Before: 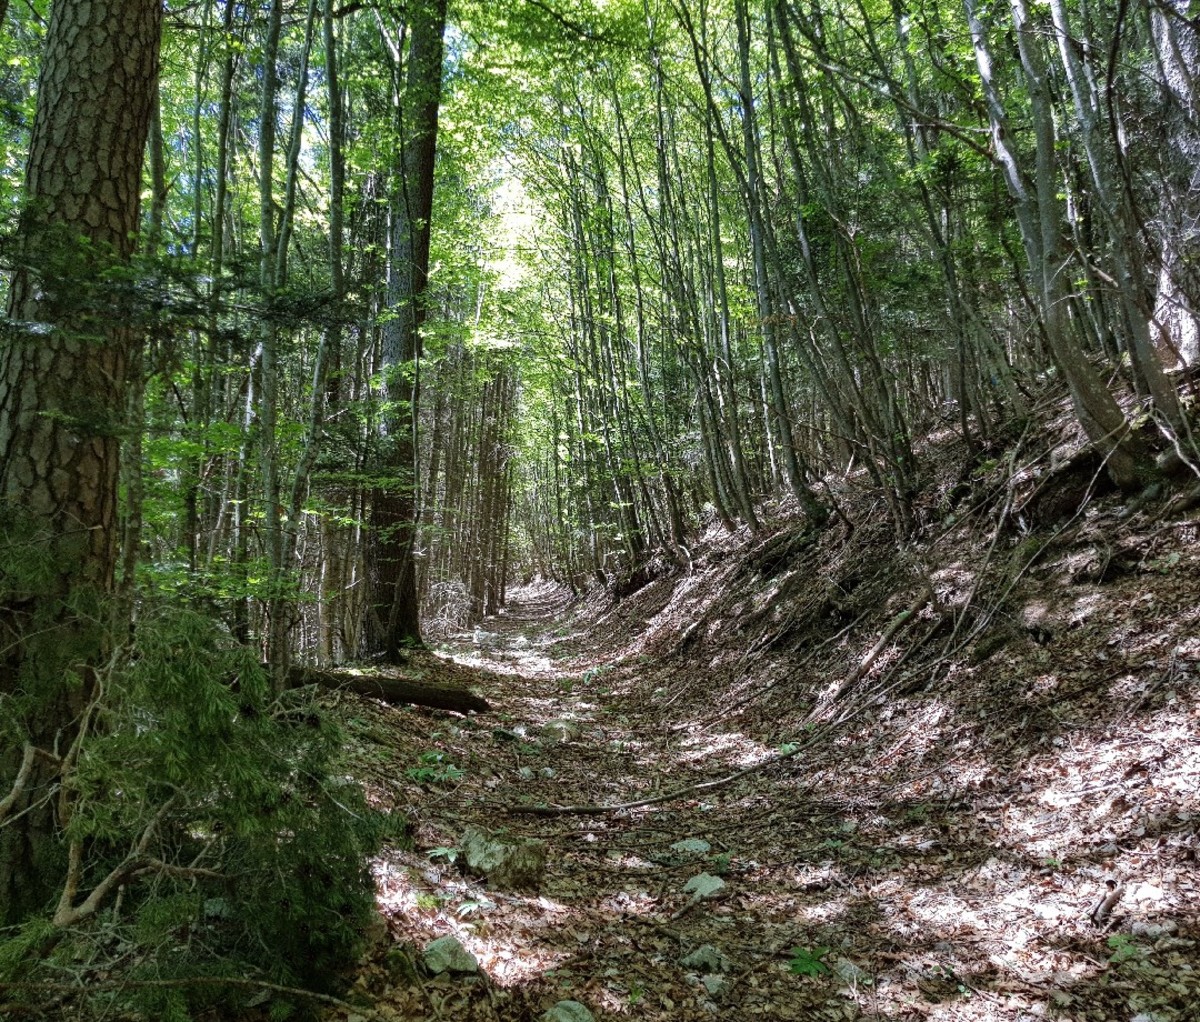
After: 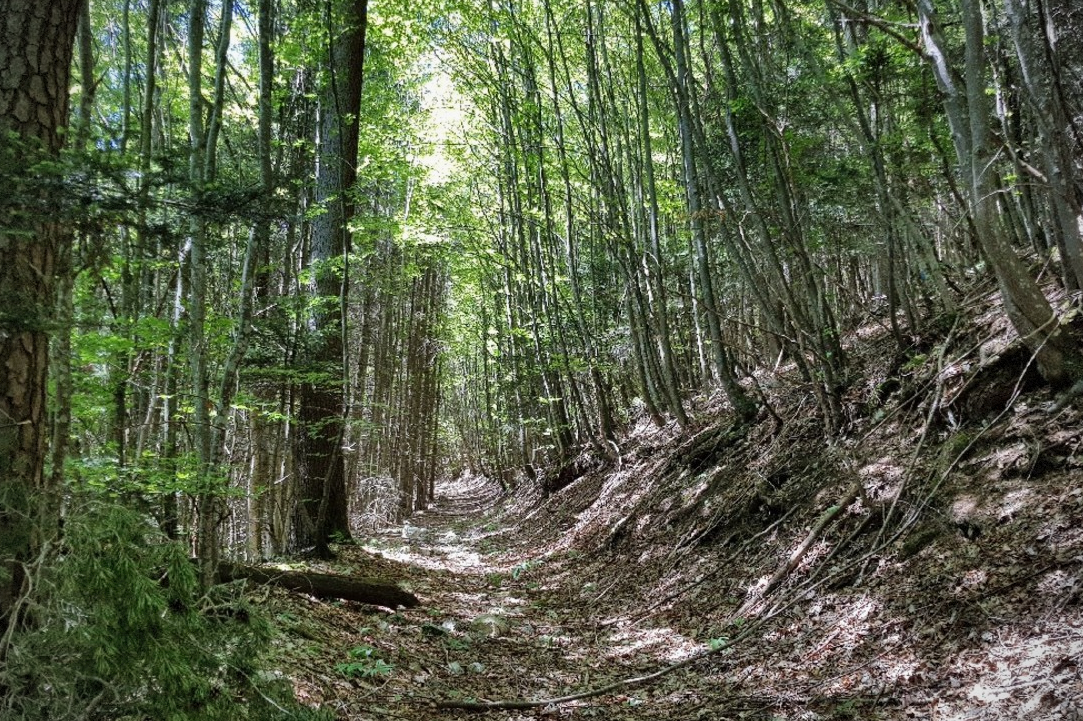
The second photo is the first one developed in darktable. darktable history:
shadows and highlights: low approximation 0.01, soften with gaussian
crop: left 5.976%, top 10.342%, right 3.713%, bottom 19.024%
exposure: exposure -0.071 EV, compensate exposure bias true, compensate highlight preservation false
vignetting: dithering 8-bit output
